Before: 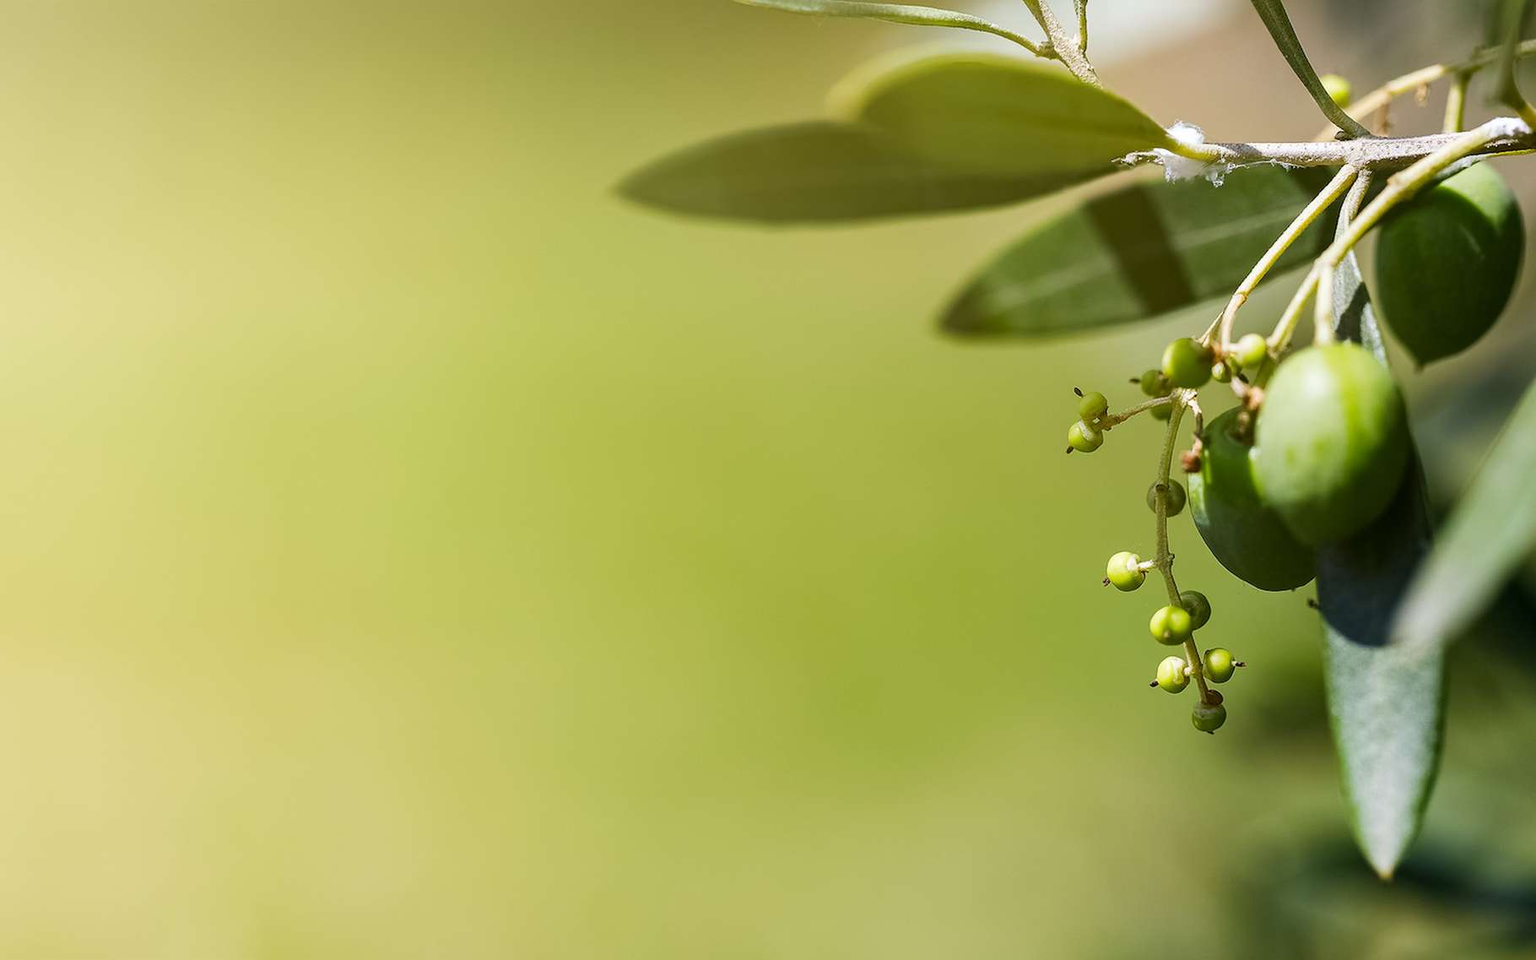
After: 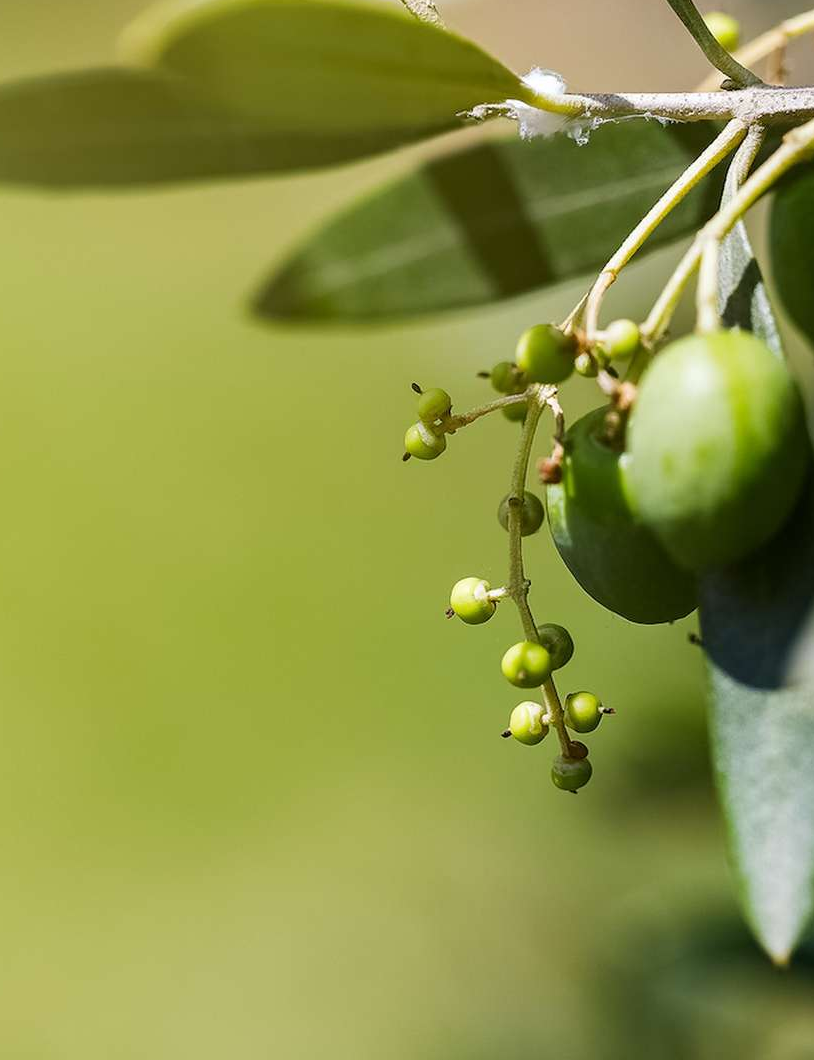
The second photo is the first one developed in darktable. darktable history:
crop: left 47.336%, top 6.708%, right 7.922%
